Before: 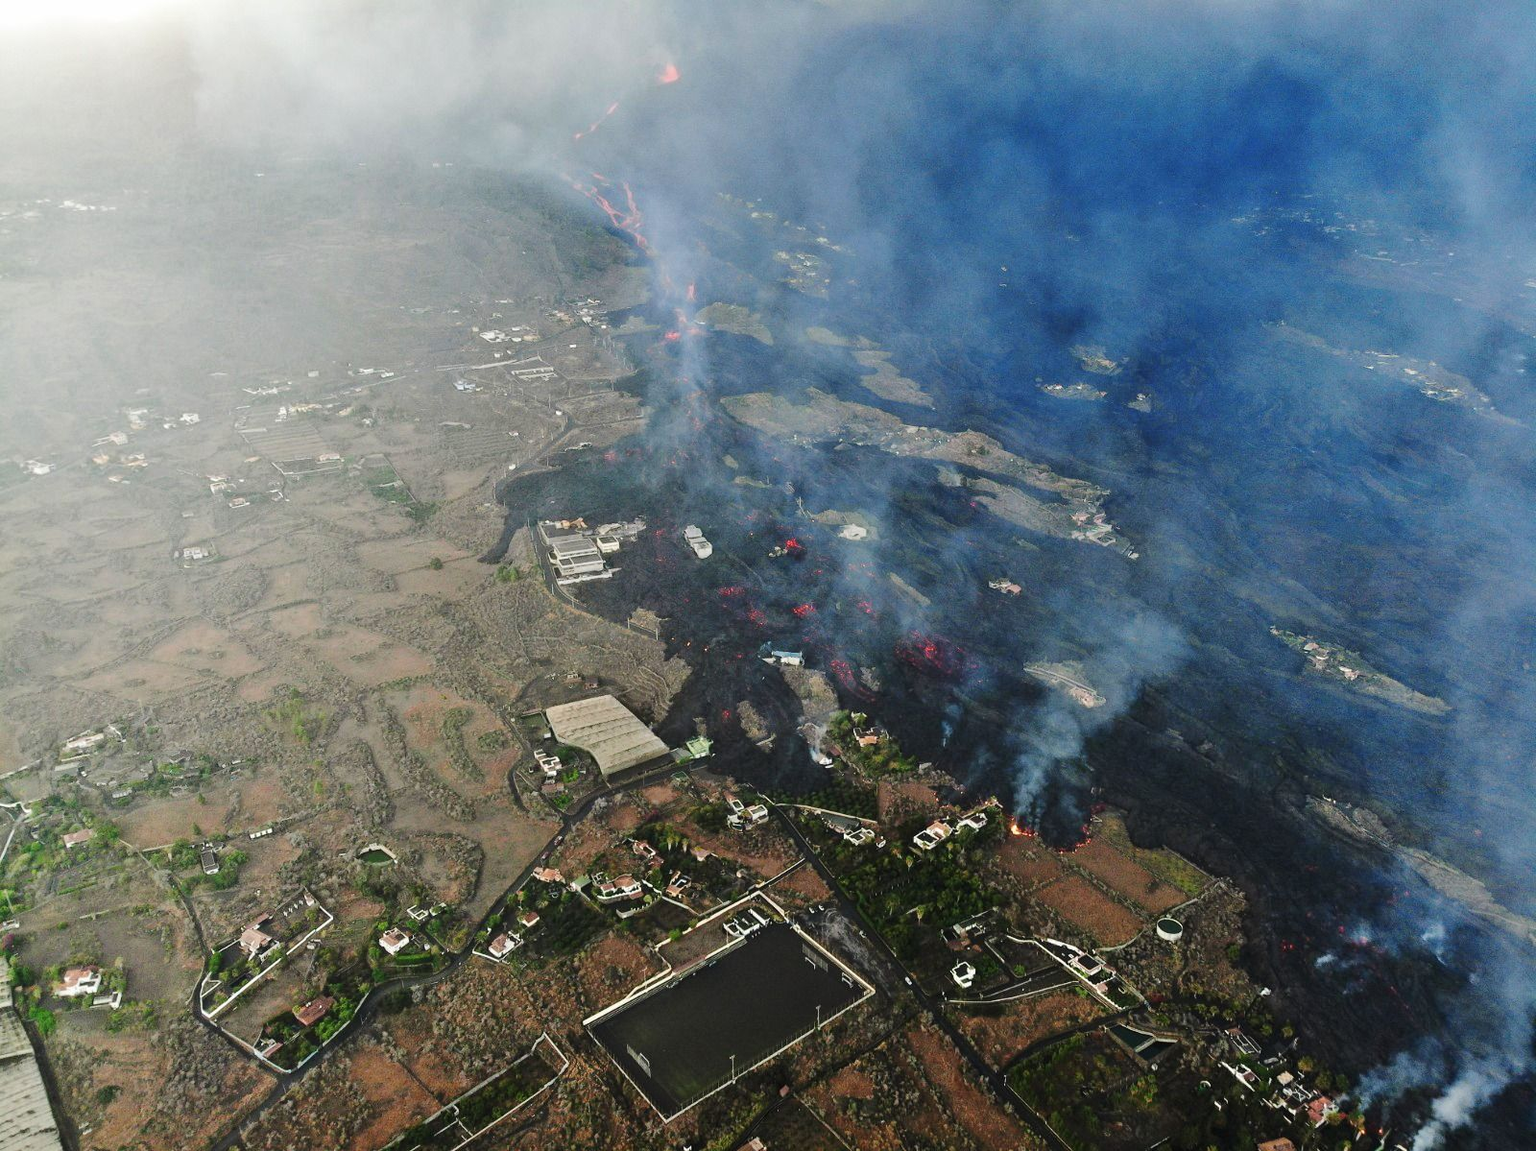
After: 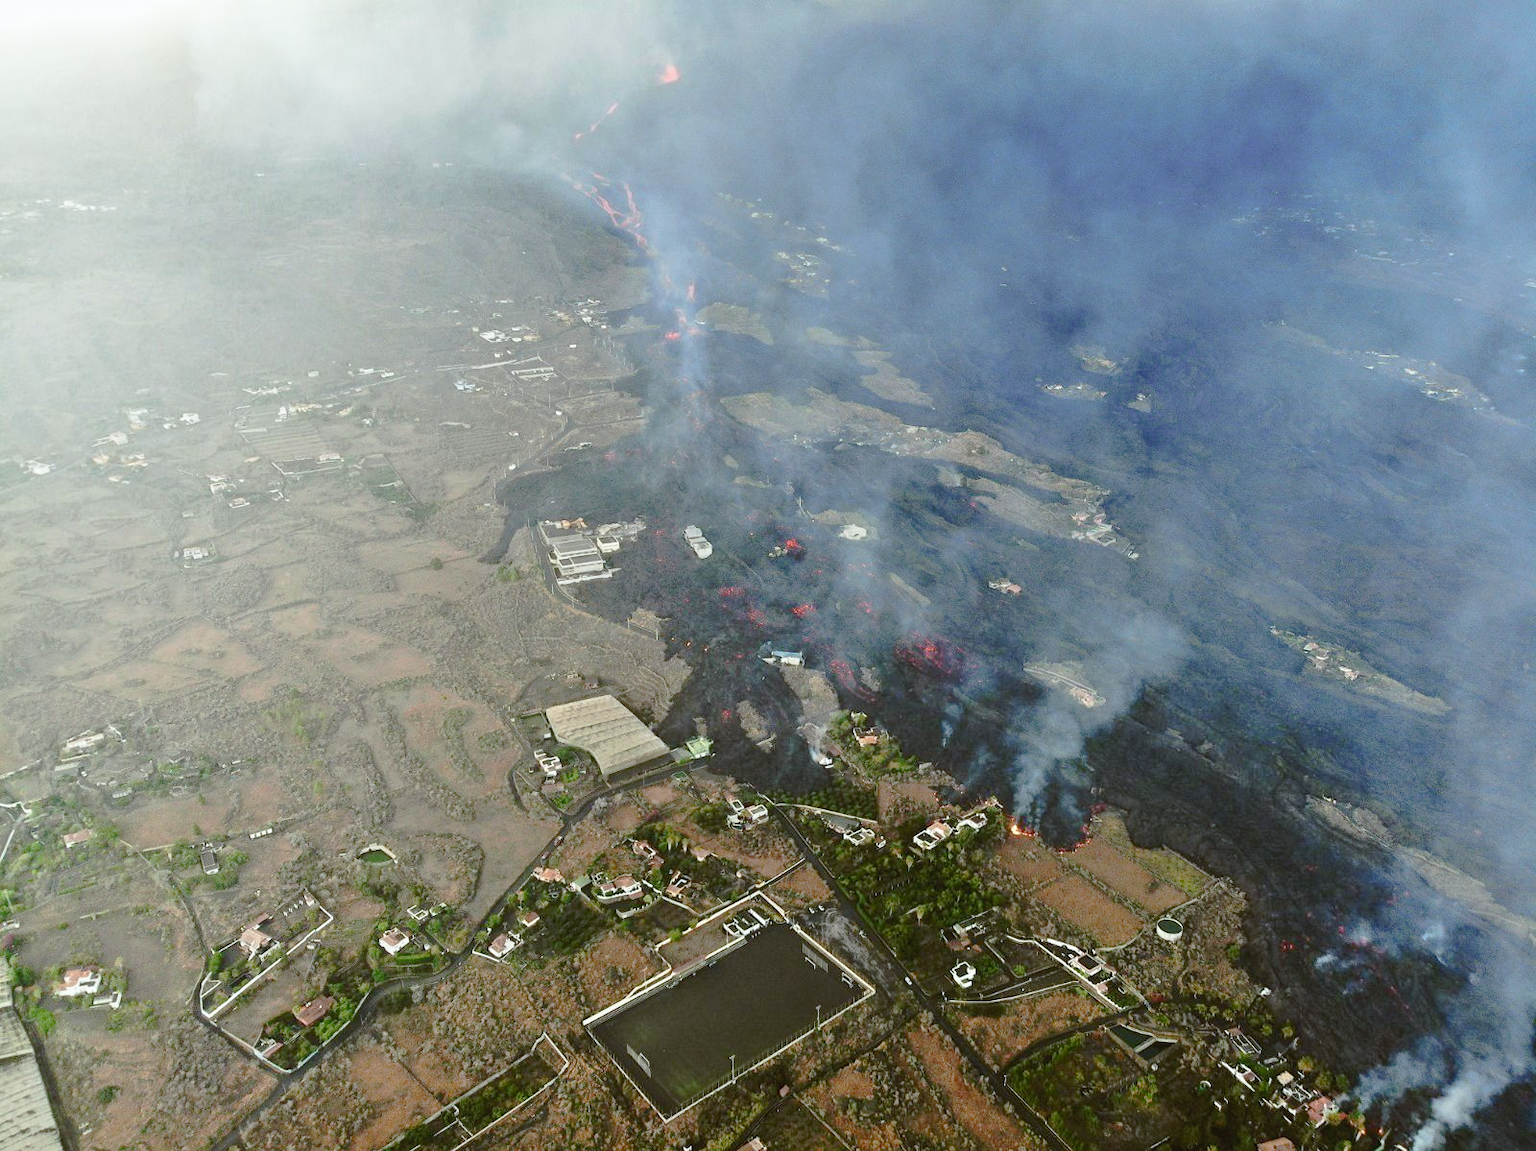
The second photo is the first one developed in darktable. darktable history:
tone curve: curves: ch0 [(0, 0) (0.003, 0.03) (0.011, 0.03) (0.025, 0.033) (0.044, 0.038) (0.069, 0.057) (0.1, 0.109) (0.136, 0.174) (0.177, 0.243) (0.224, 0.313) (0.277, 0.391) (0.335, 0.464) (0.399, 0.515) (0.468, 0.563) (0.543, 0.616) (0.623, 0.679) (0.709, 0.766) (0.801, 0.865) (0.898, 0.948) (1, 1)], preserve colors none
color balance: lift [1.004, 1.002, 1.002, 0.998], gamma [1, 1.007, 1.002, 0.993], gain [1, 0.977, 1.013, 1.023], contrast -3.64%
